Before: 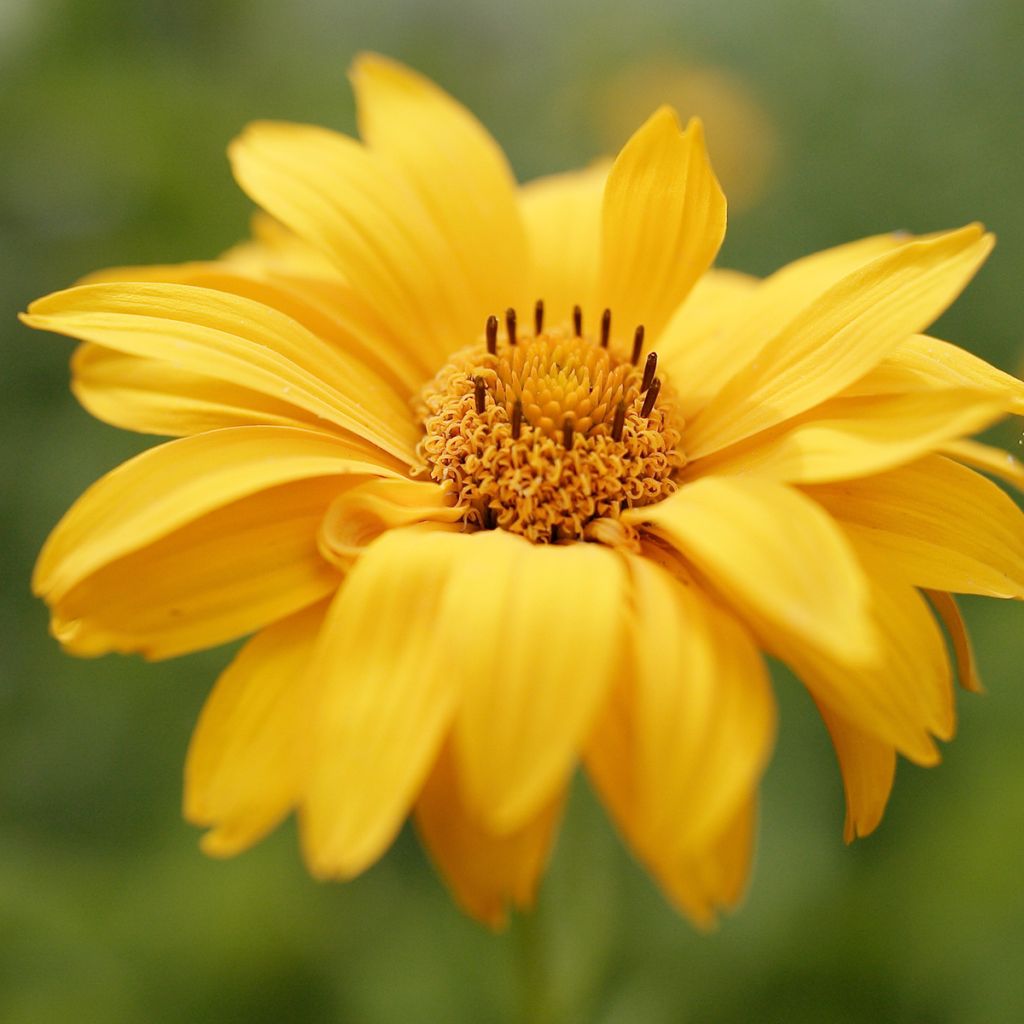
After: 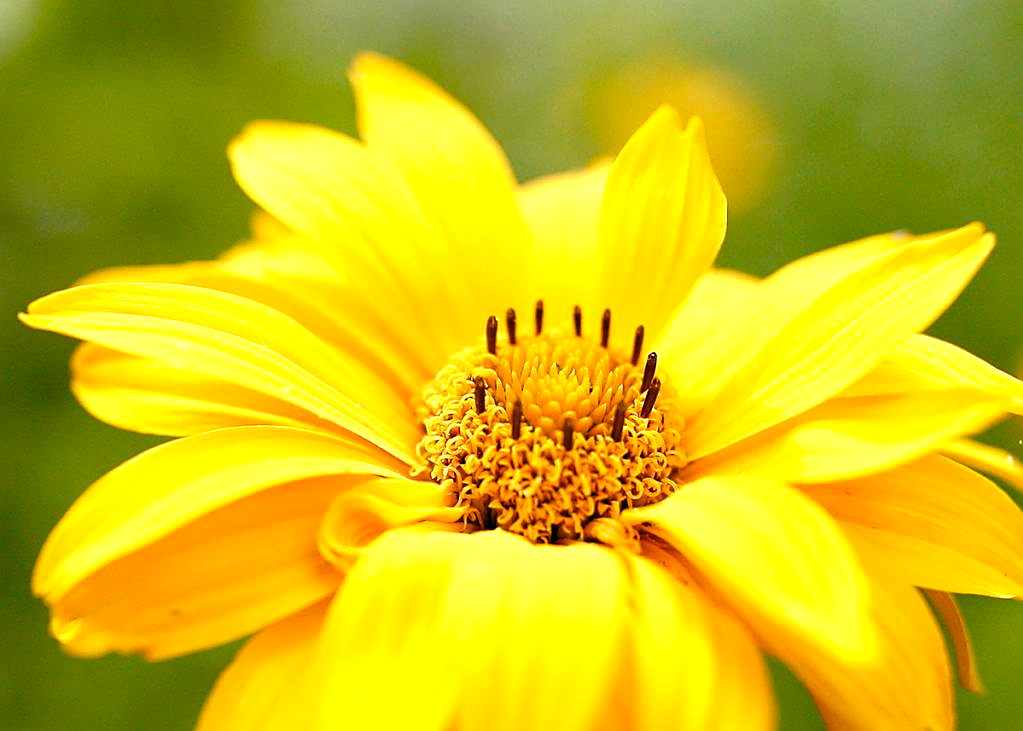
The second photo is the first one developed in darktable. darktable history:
sharpen: on, module defaults
crop: bottom 28.576%
exposure: exposure 0.207 EV, compensate highlight preservation false
color correction: highlights b* 3
color balance rgb: linear chroma grading › shadows -2.2%, linear chroma grading › highlights -15%, linear chroma grading › global chroma -10%, linear chroma grading › mid-tones -10%, perceptual saturation grading › global saturation 45%, perceptual saturation grading › highlights -50%, perceptual saturation grading › shadows 30%, perceptual brilliance grading › global brilliance 18%, global vibrance 45%
levels: levels [0.026, 0.507, 0.987]
contrast equalizer: y [[0.5 ×6], [0.5 ×6], [0.5, 0.5, 0.501, 0.545, 0.707, 0.863], [0 ×6], [0 ×6]]
